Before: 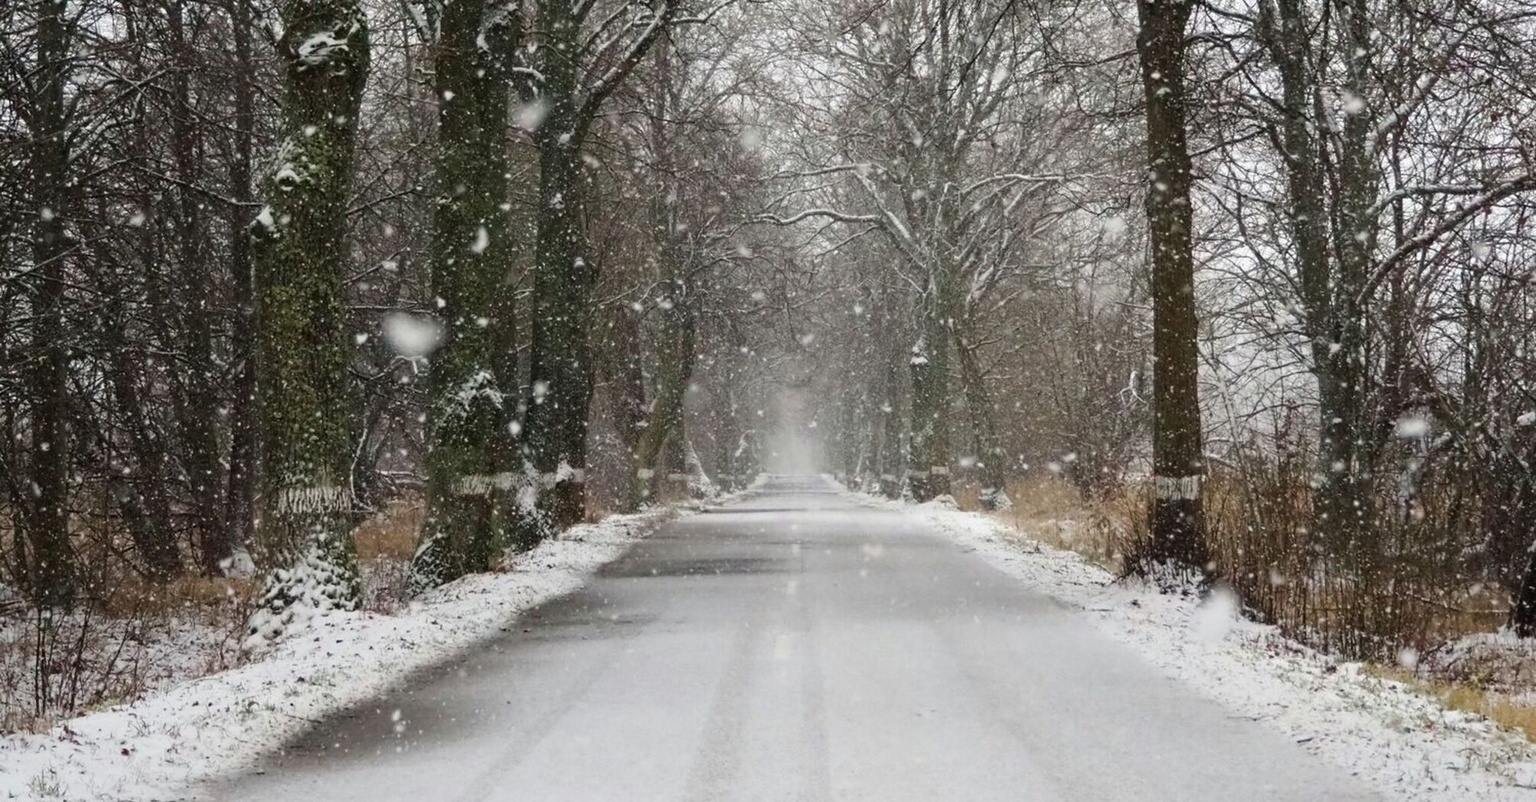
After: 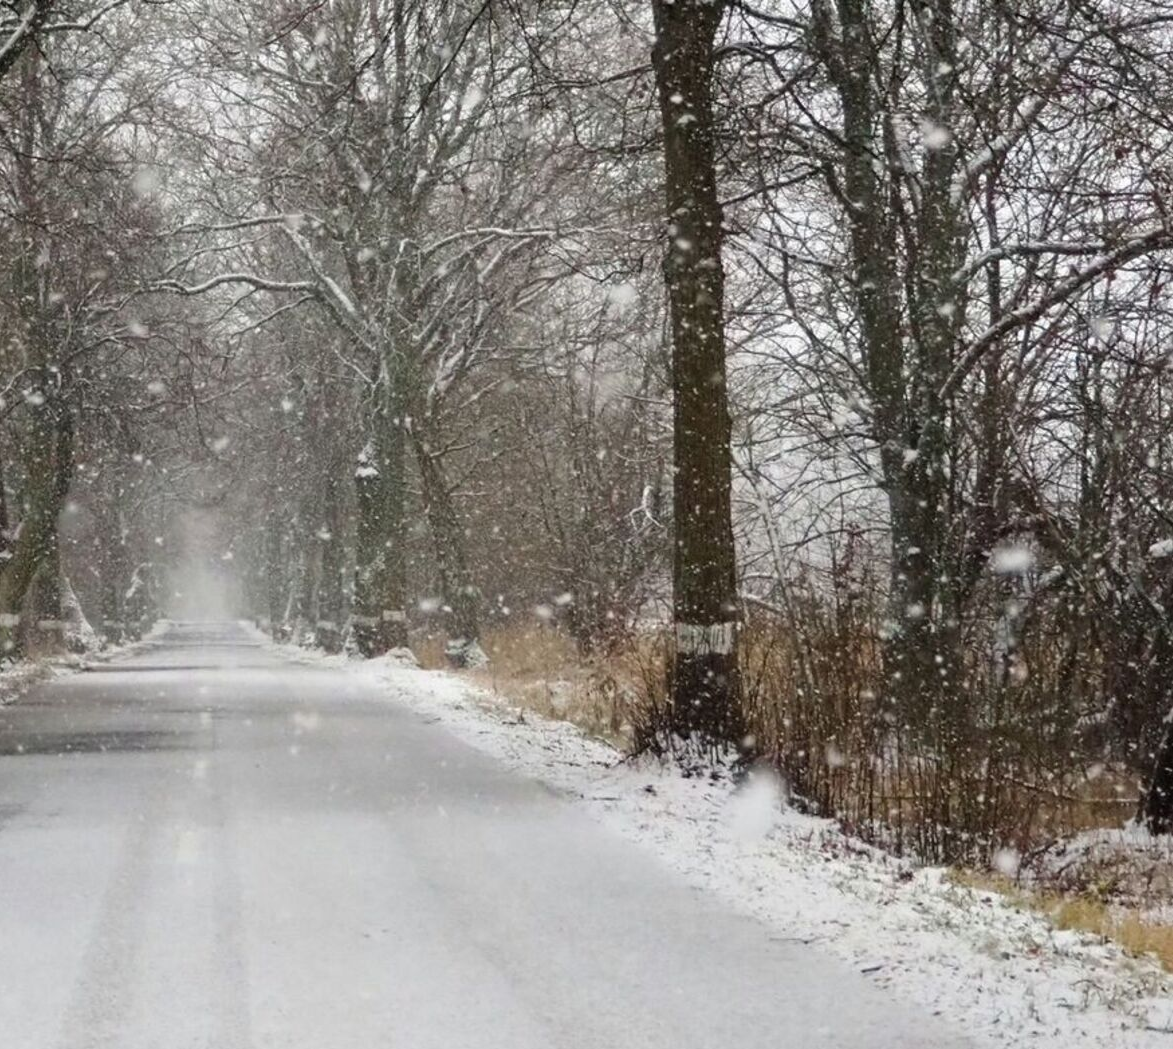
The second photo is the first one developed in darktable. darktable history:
crop: left 41.607%
